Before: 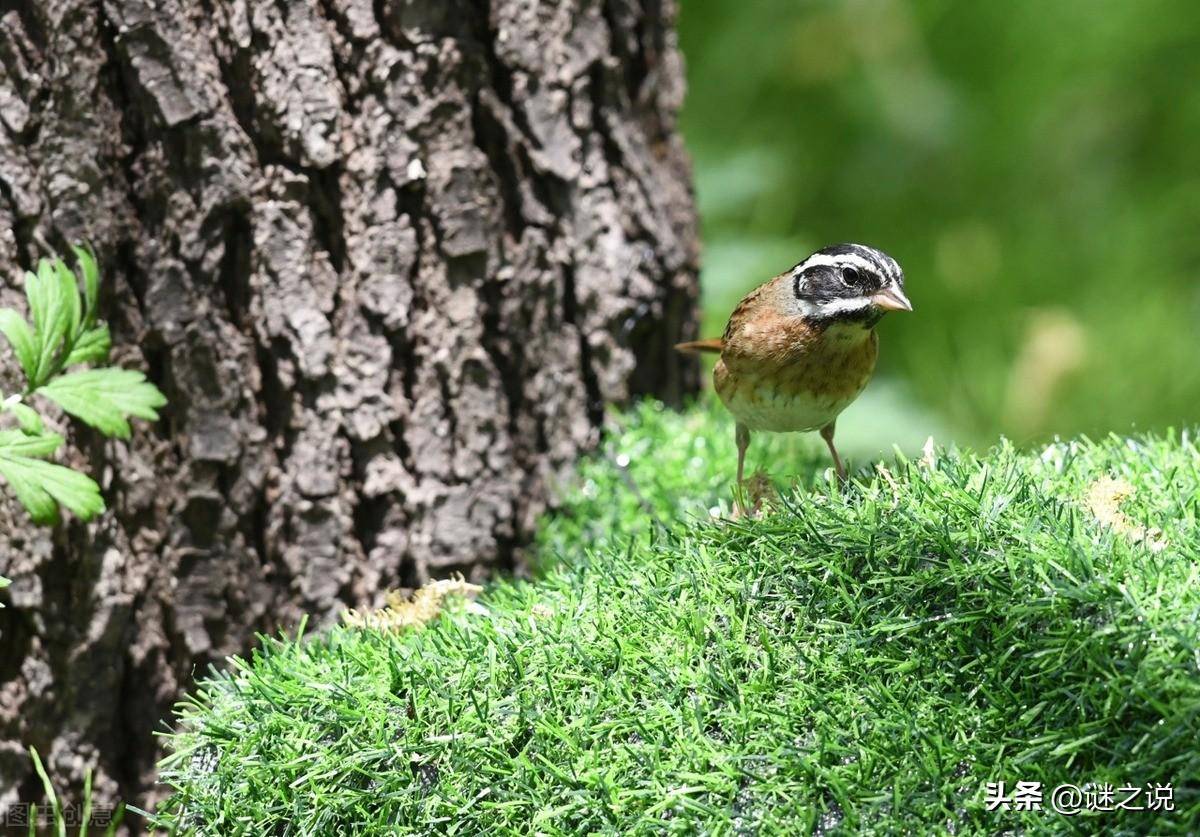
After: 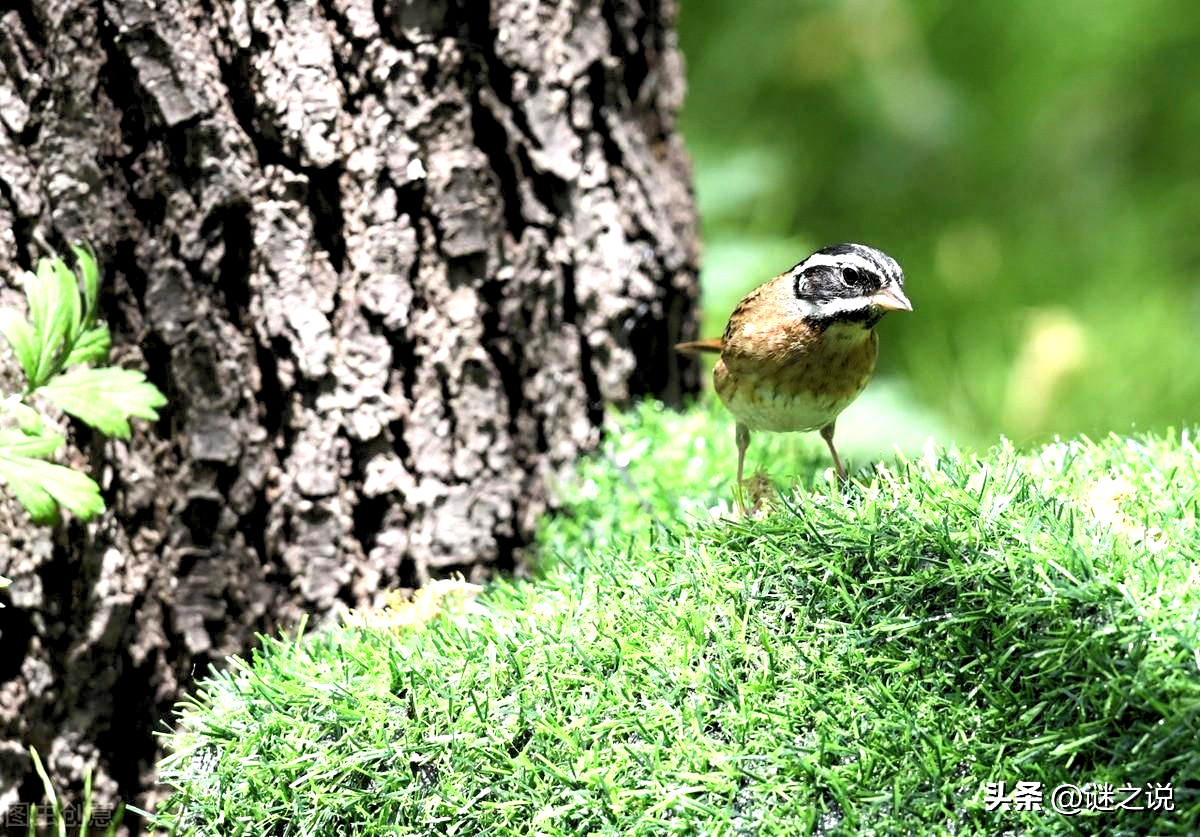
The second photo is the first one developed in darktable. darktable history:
rgb levels: levels [[0.013, 0.434, 0.89], [0, 0.5, 1], [0, 0.5, 1]]
tone equalizer: -8 EV 0.001 EV, -7 EV -0.002 EV, -6 EV 0.002 EV, -5 EV -0.03 EV, -4 EV -0.116 EV, -3 EV -0.169 EV, -2 EV 0.24 EV, -1 EV 0.702 EV, +0 EV 0.493 EV
